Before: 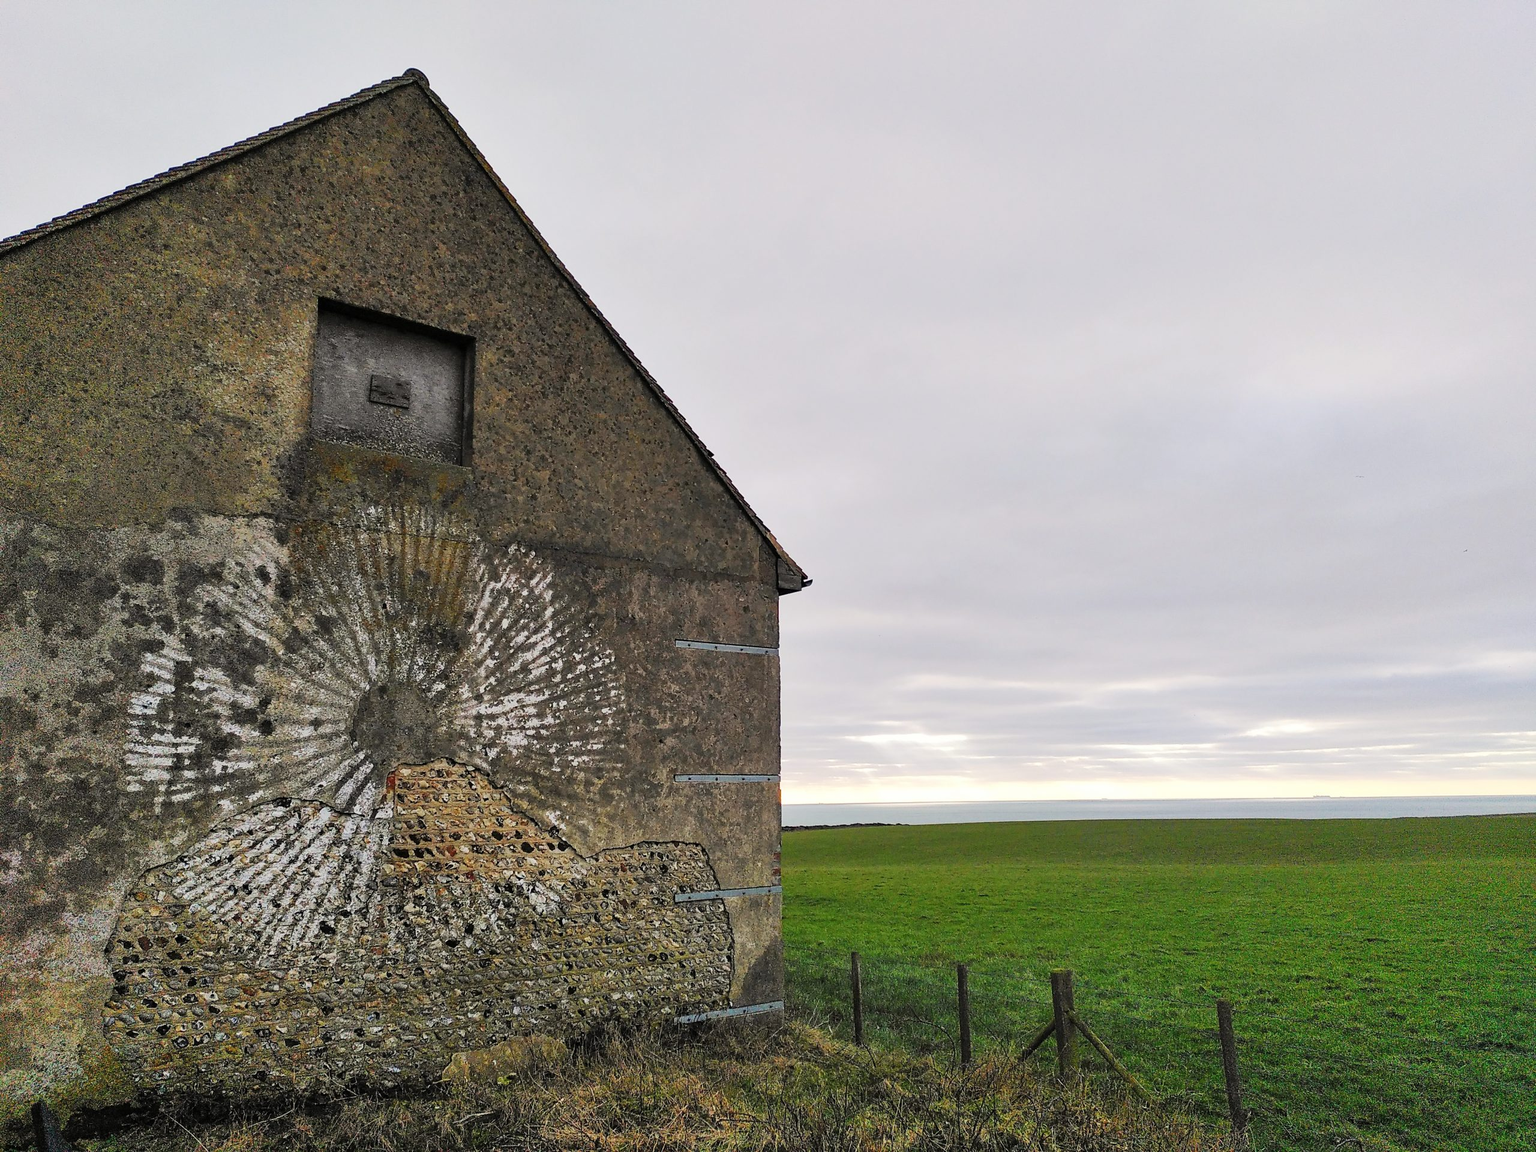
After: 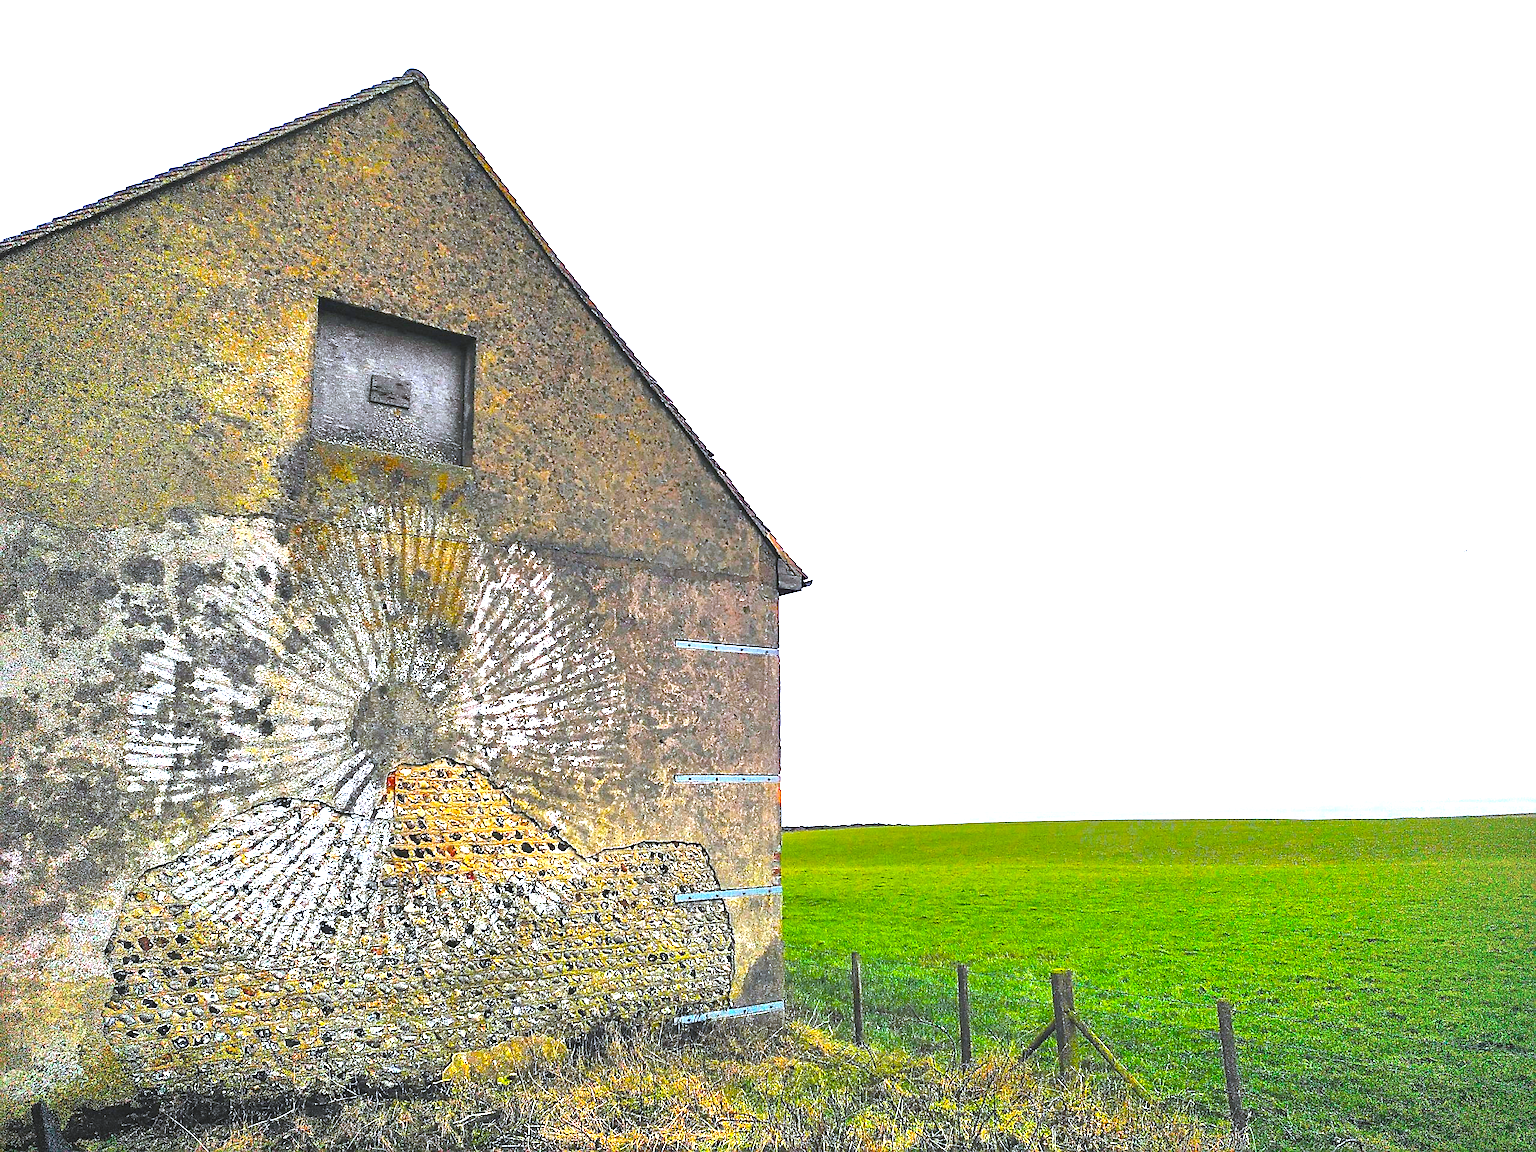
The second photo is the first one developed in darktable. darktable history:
color balance: lift [1.01, 1, 1, 1], gamma [1.097, 1, 1, 1], gain [0.85, 1, 1, 1]
sharpen: on, module defaults
color balance rgb: perceptual saturation grading › global saturation 100%
vignetting: fall-off radius 60.92%
color correction: highlights a* -2.24, highlights b* -18.1
exposure: black level correction 0, exposure 1.9 EV, compensate highlight preservation false
